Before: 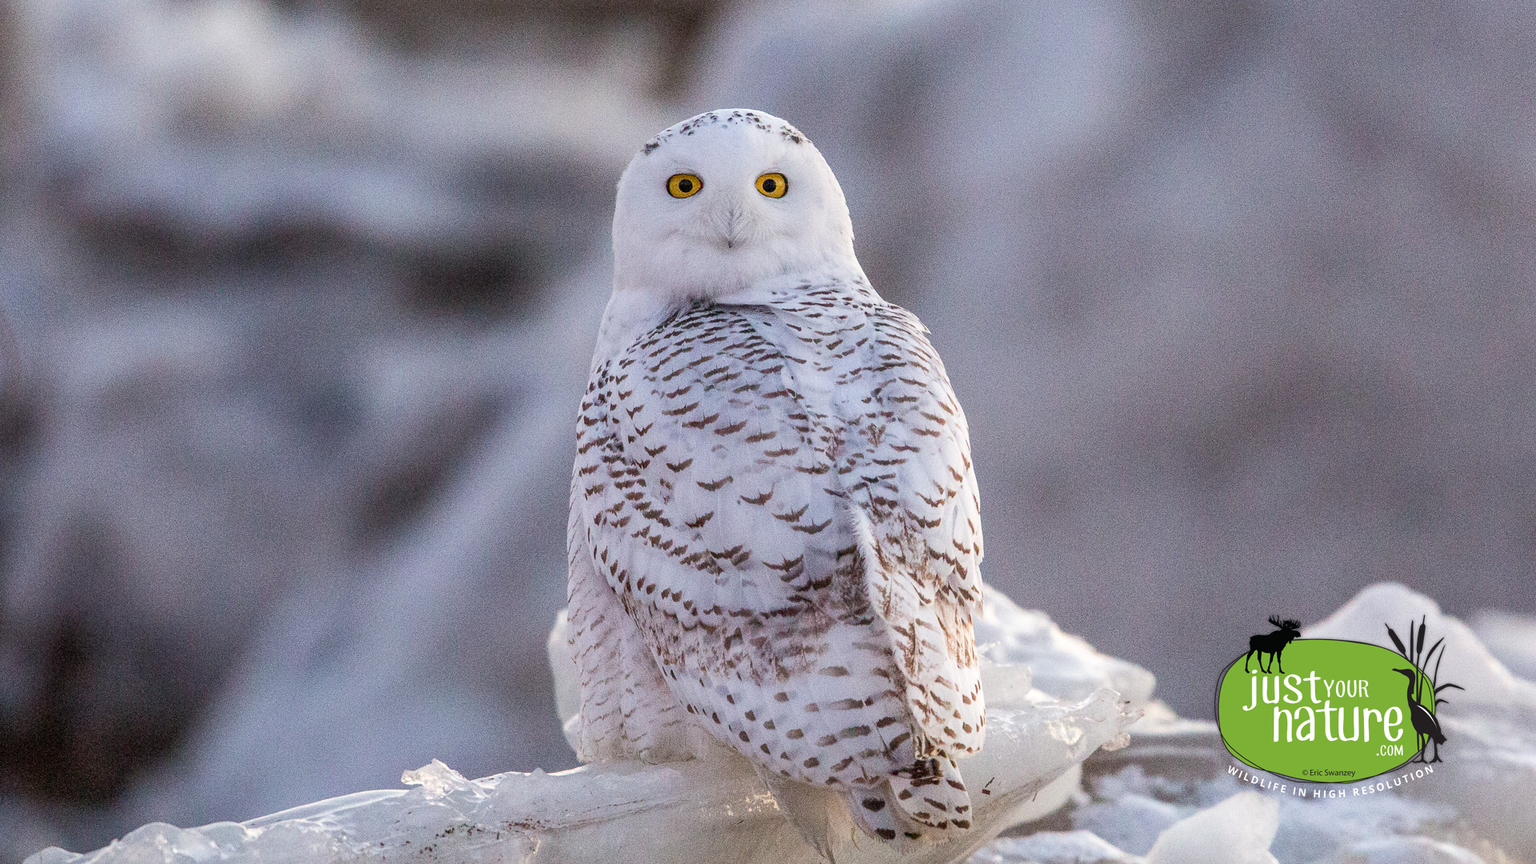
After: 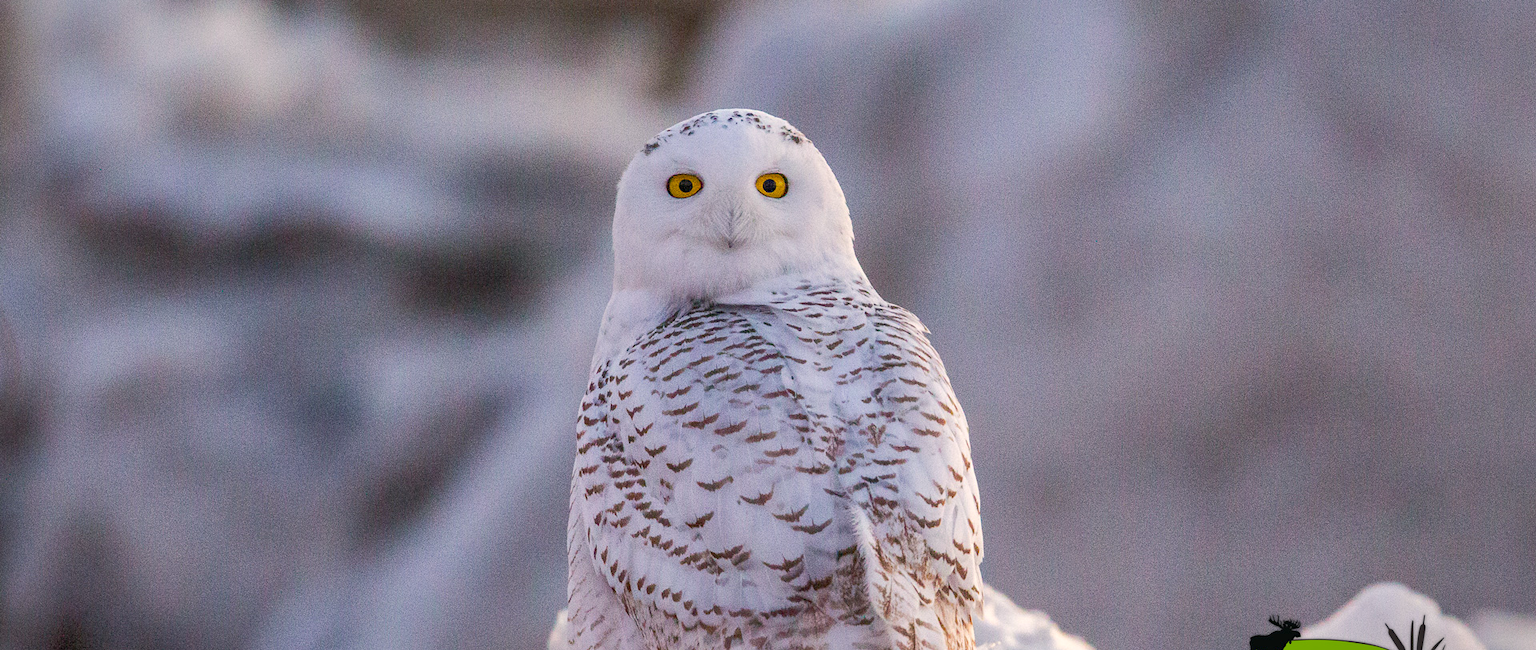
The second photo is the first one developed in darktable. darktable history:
color balance rgb: shadows lift › chroma 0.783%, shadows lift › hue 111.7°, power › hue 74.85°, highlights gain › chroma 1.057%, highlights gain › hue 52.77°, perceptual saturation grading › global saturation 25.314%, global vibrance 7.905%
crop: bottom 24.645%
shadows and highlights: on, module defaults
vignetting: fall-off start 85.76%, fall-off radius 80.77%, brightness -0.413, saturation -0.288, width/height ratio 1.224
